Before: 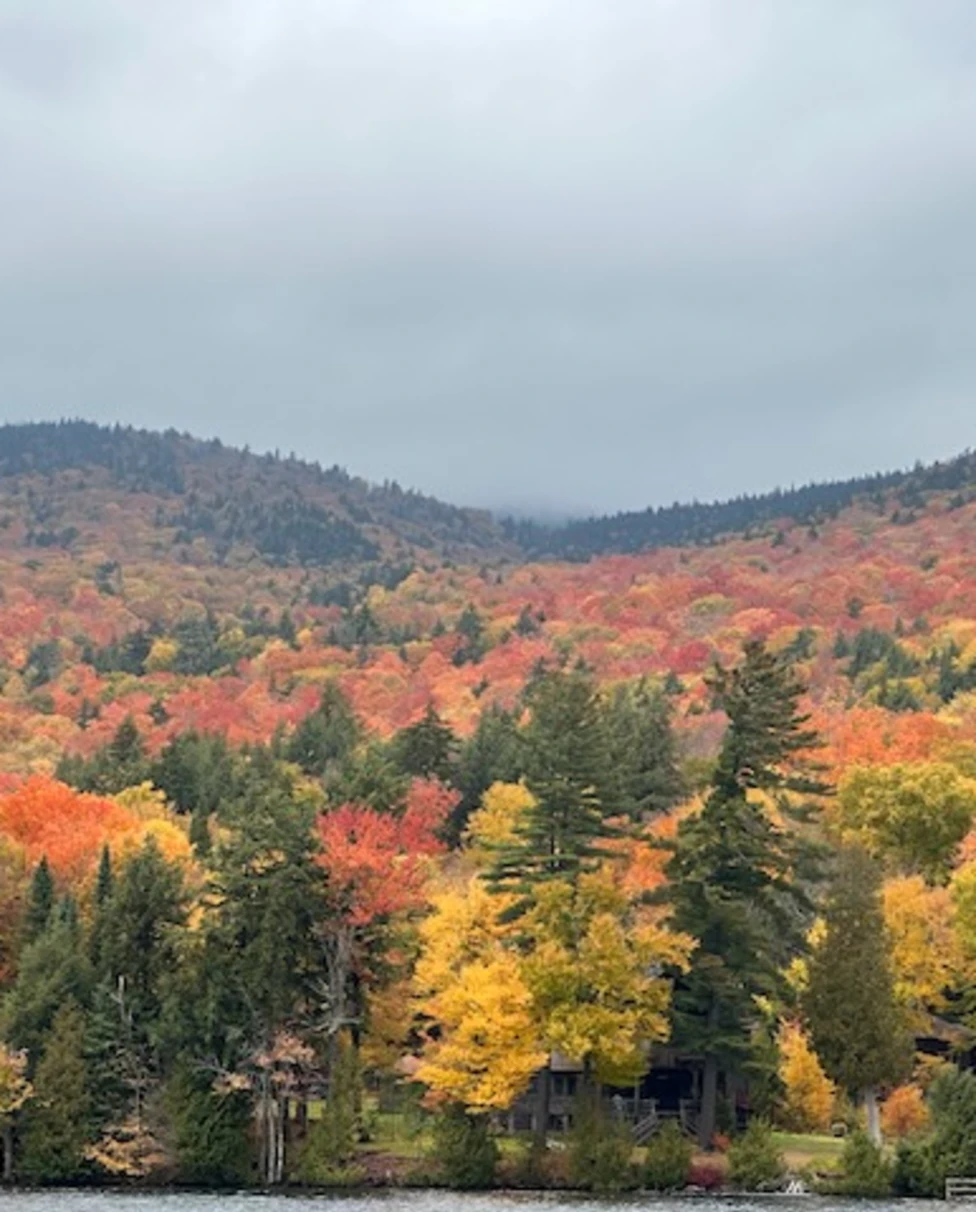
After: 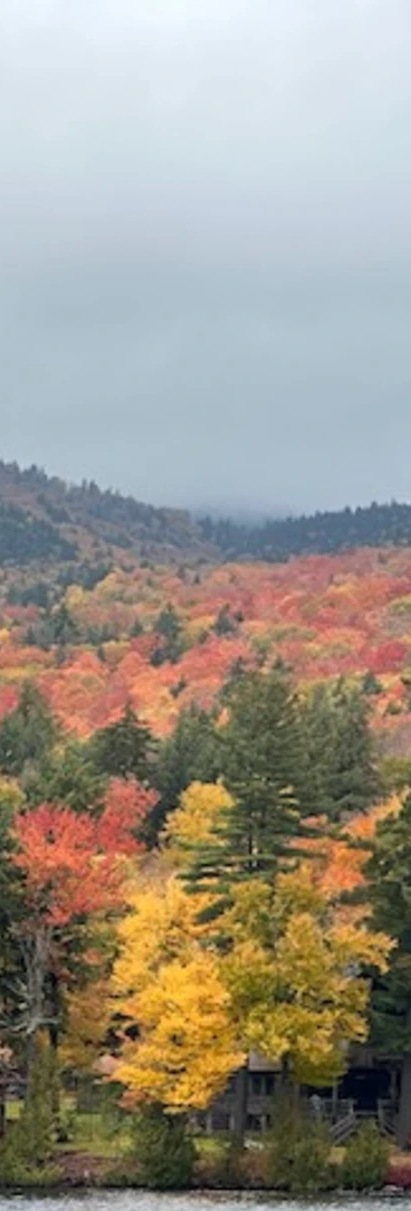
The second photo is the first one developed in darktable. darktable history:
crop: left 30.974%, right 26.888%
